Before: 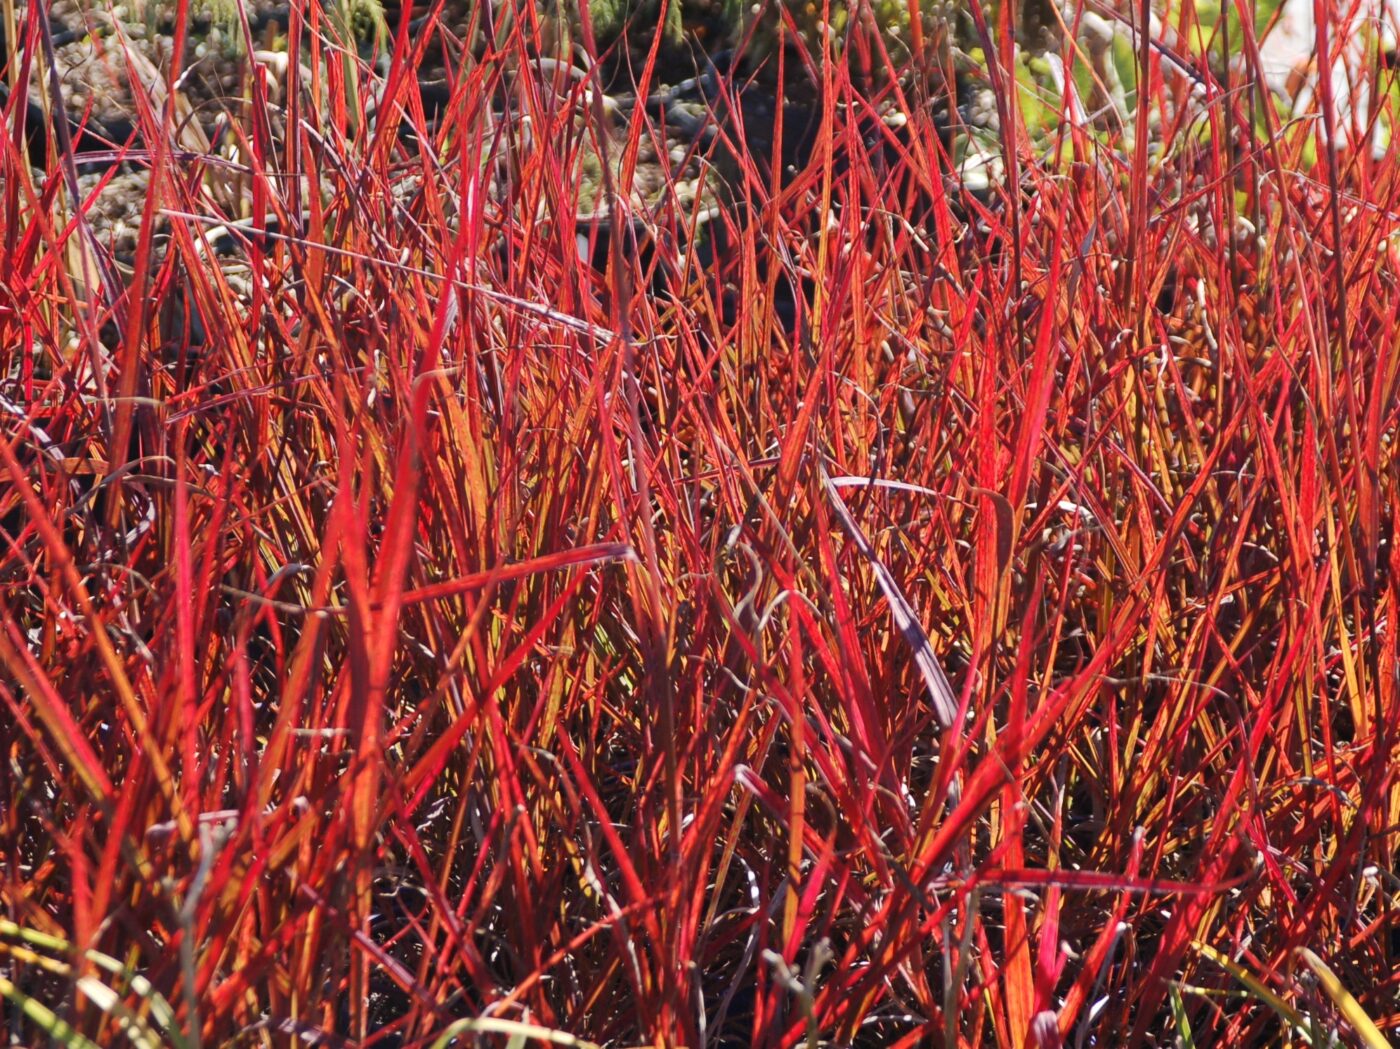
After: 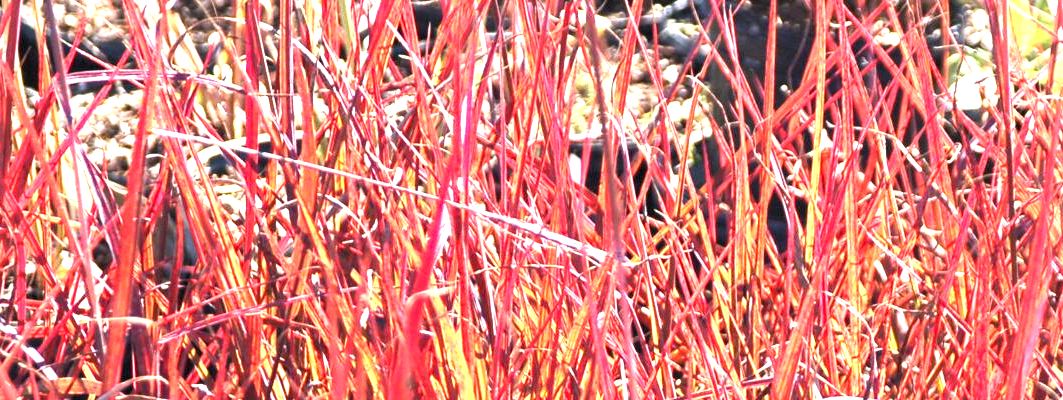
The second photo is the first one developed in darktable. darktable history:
exposure: black level correction 0, exposure 1.199 EV, compensate highlight preservation false
vignetting: fall-off start 91.48%
crop: left 0.551%, top 7.634%, right 23.494%, bottom 54.21%
contrast equalizer: octaves 7, y [[0.6 ×6], [0.55 ×6], [0 ×6], [0 ×6], [0 ×6]], mix 0.311
tone equalizer: -8 EV -0.774 EV, -7 EV -0.71 EV, -6 EV -0.566 EV, -5 EV -0.414 EV, -3 EV 0.38 EV, -2 EV 0.6 EV, -1 EV 0.675 EV, +0 EV 0.749 EV
